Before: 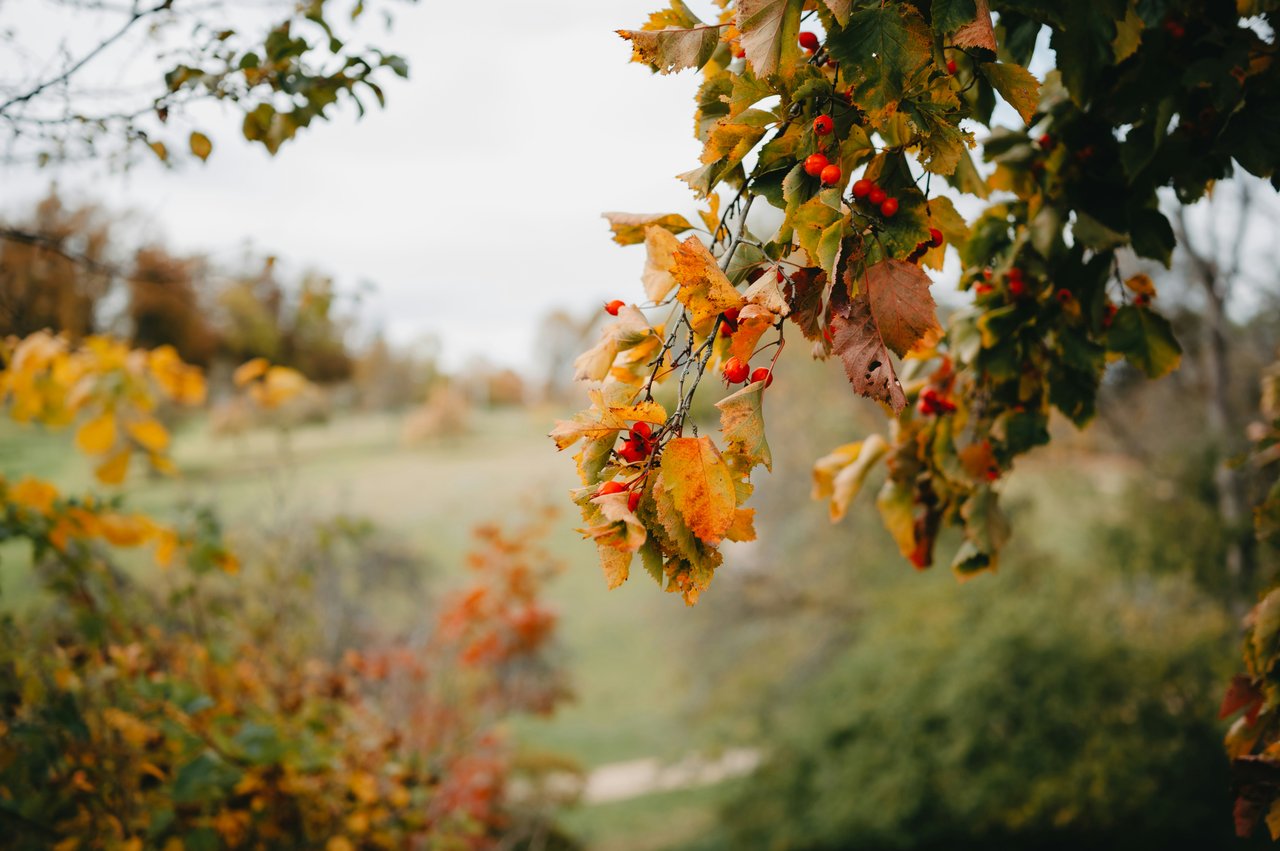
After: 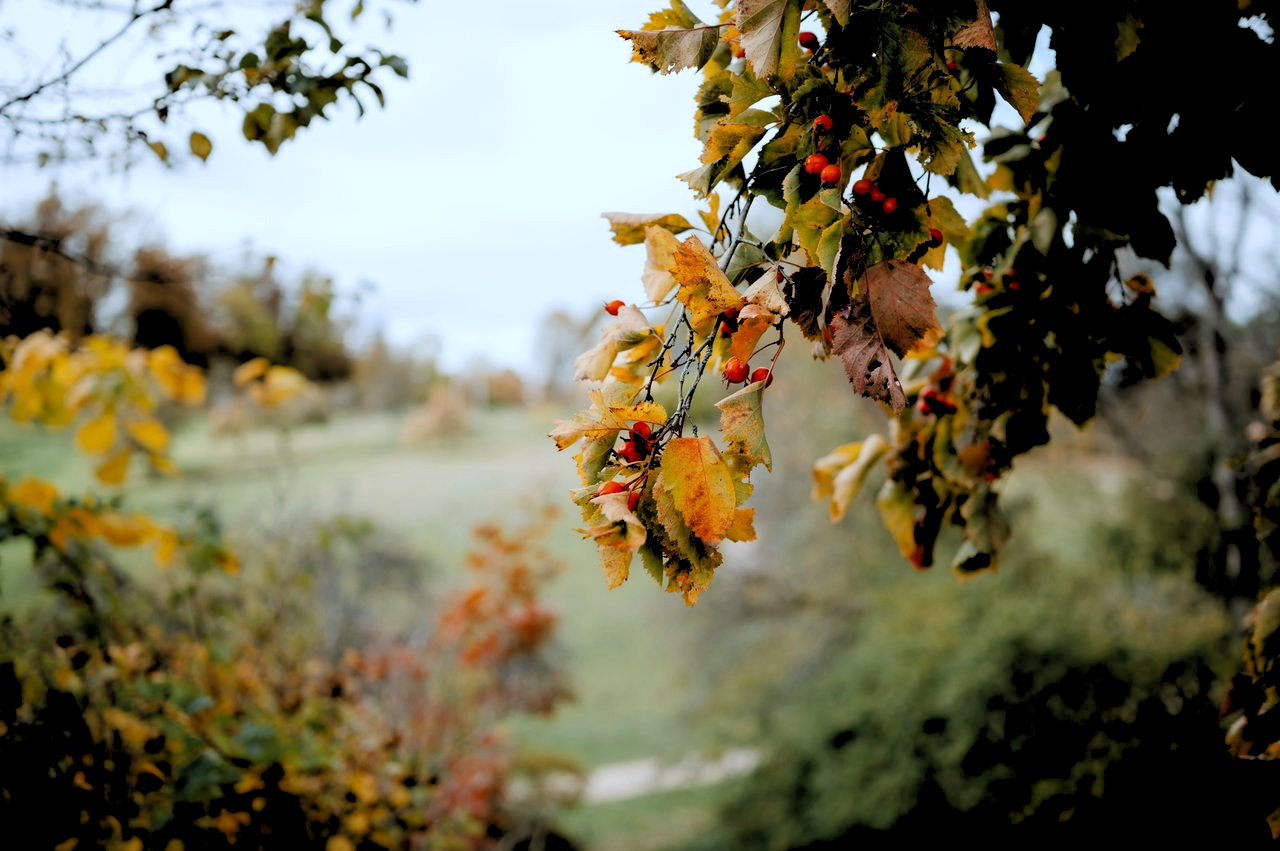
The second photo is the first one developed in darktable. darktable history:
rgb levels: levels [[0.034, 0.472, 0.904], [0, 0.5, 1], [0, 0.5, 1]]
white balance: red 0.924, blue 1.095
